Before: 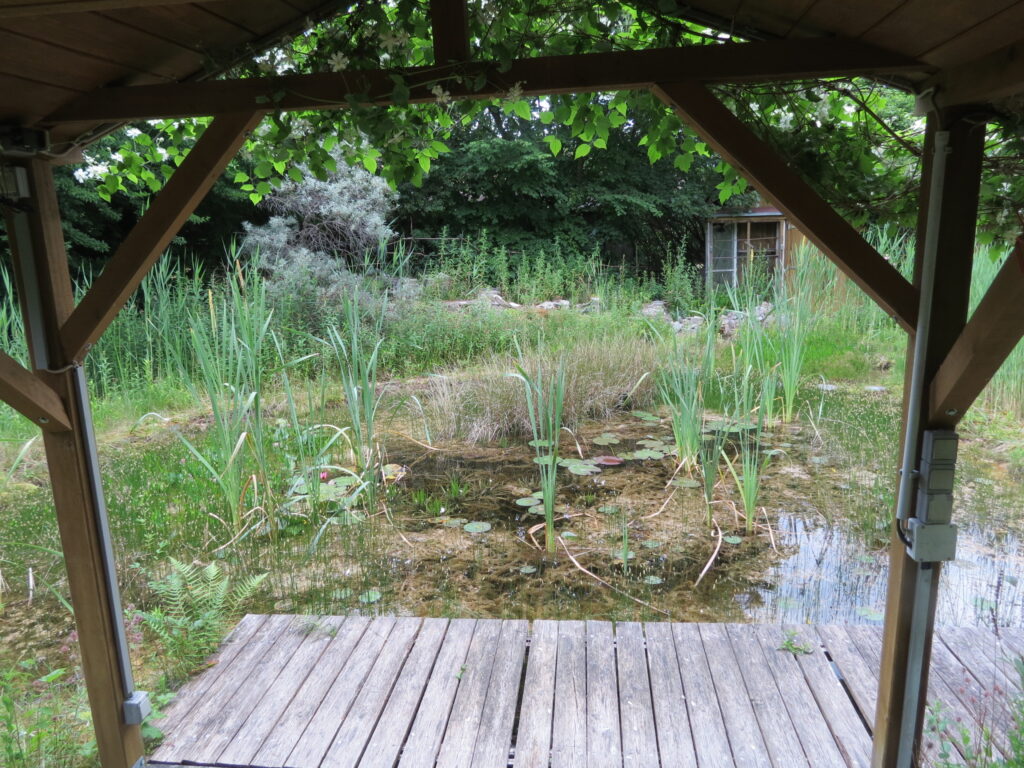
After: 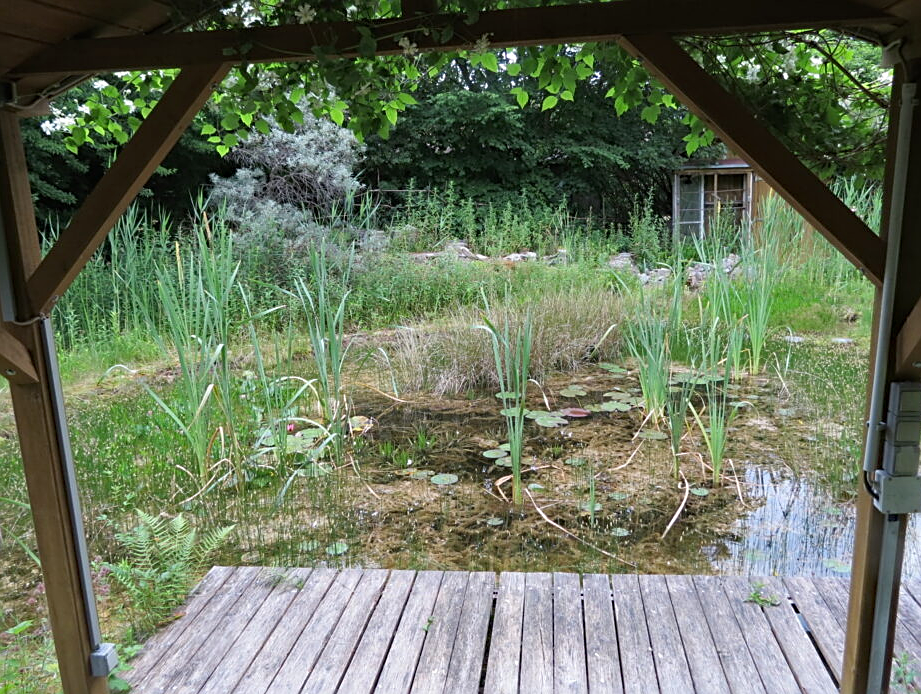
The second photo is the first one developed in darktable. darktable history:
sharpen: on, module defaults
haze removal: compatibility mode true, adaptive false
crop: left 3.291%, top 6.38%, right 6.74%, bottom 3.24%
